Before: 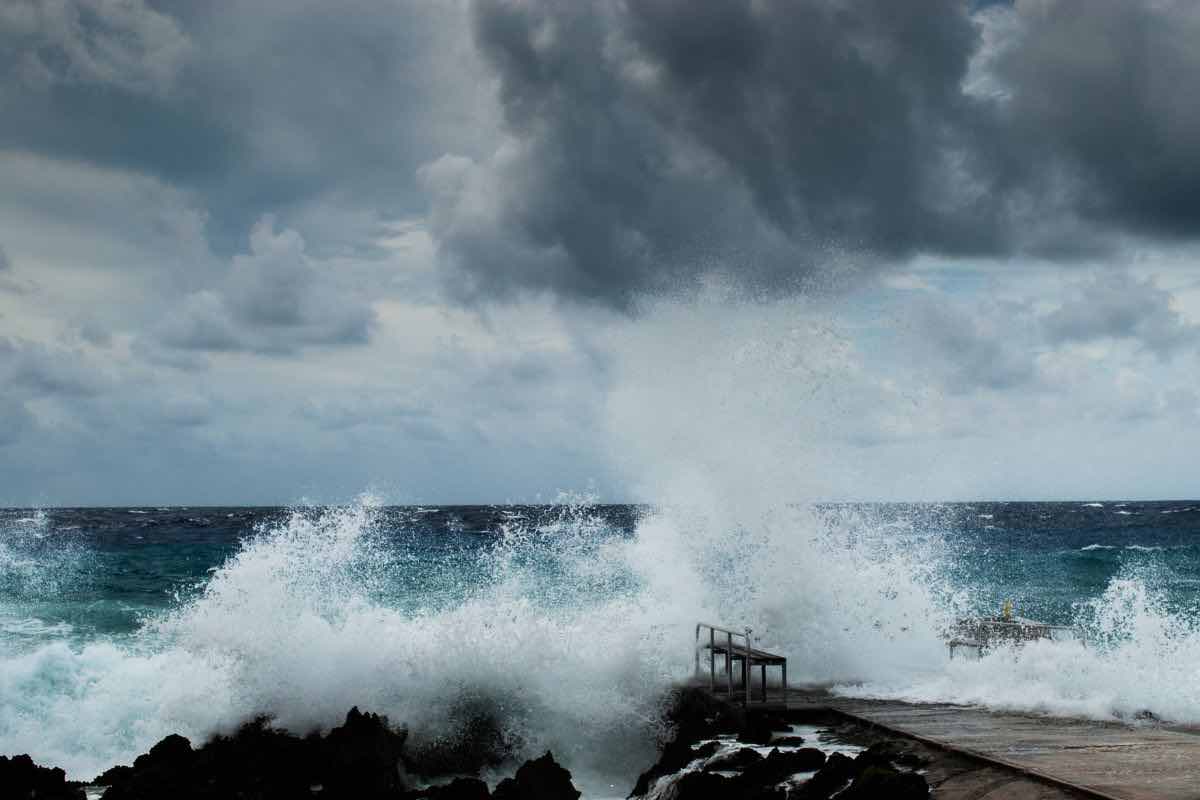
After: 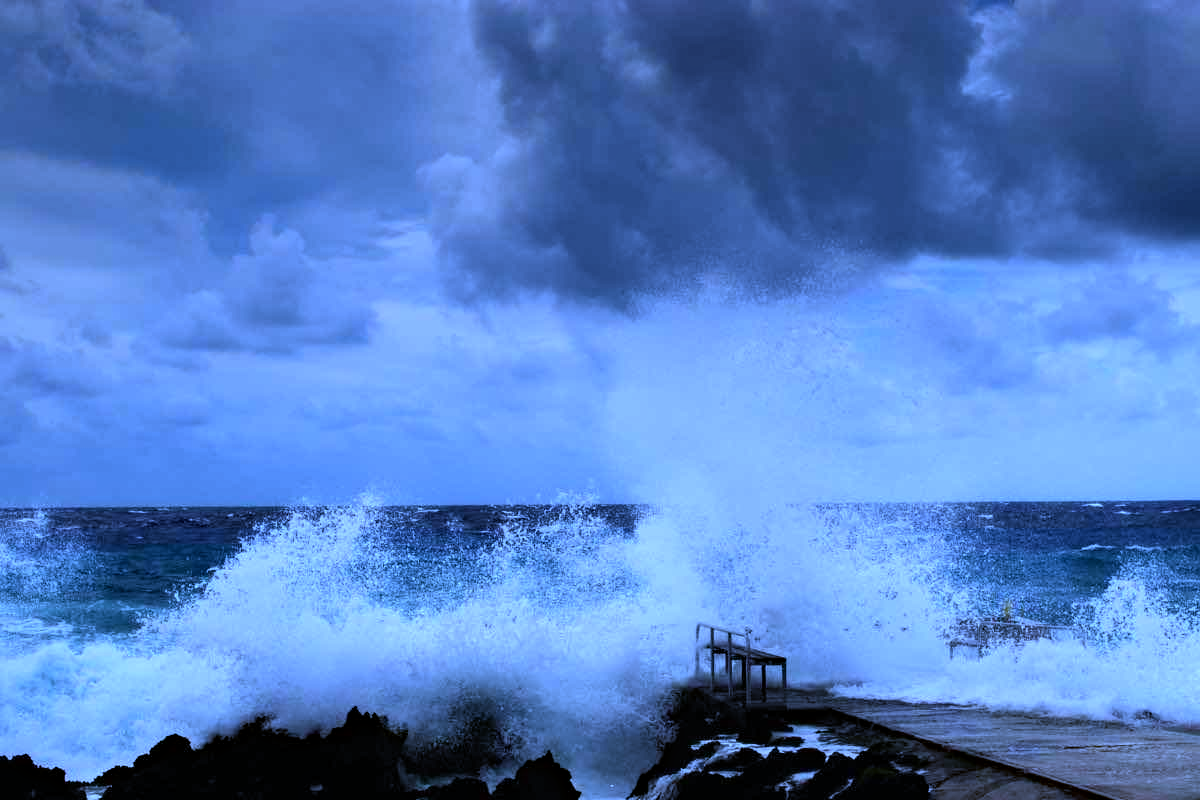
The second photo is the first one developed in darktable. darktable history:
white balance: red 0.766, blue 1.537
haze removal: compatibility mode true, adaptive false
